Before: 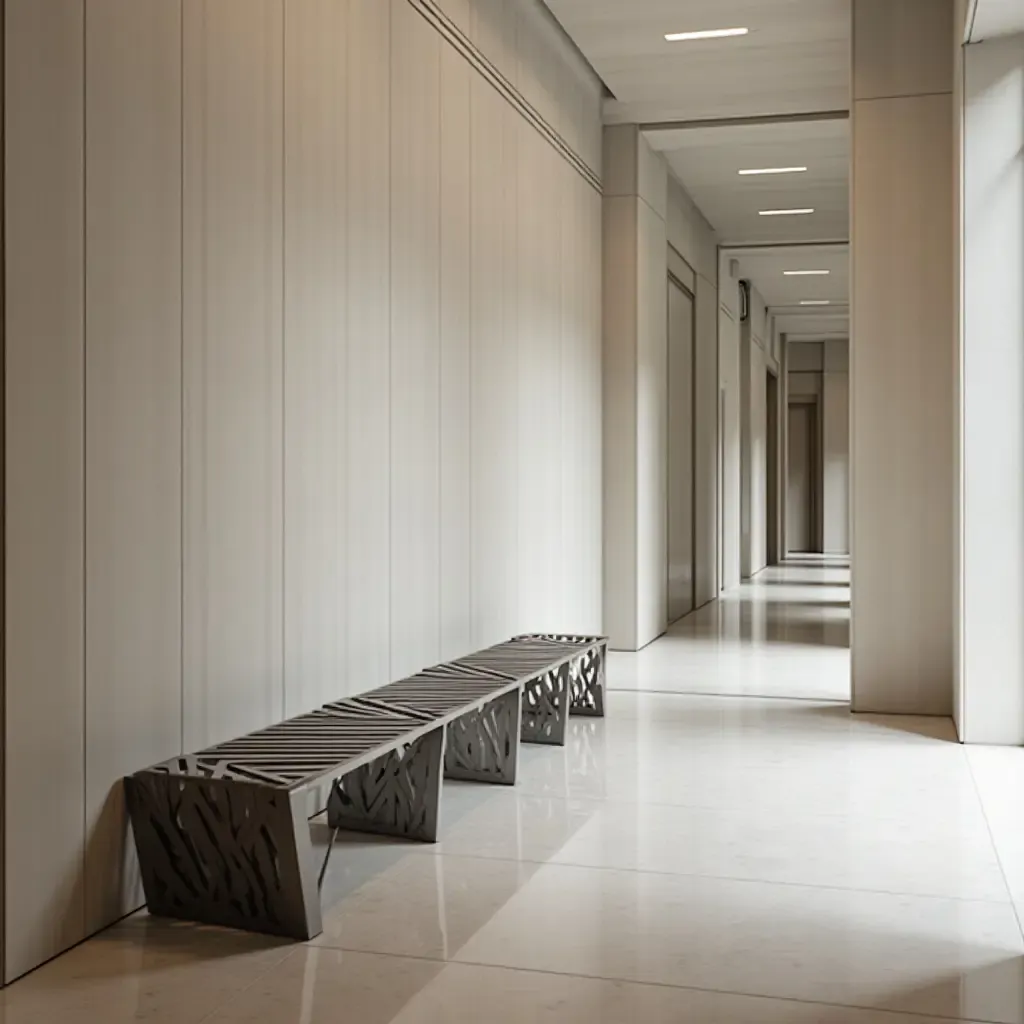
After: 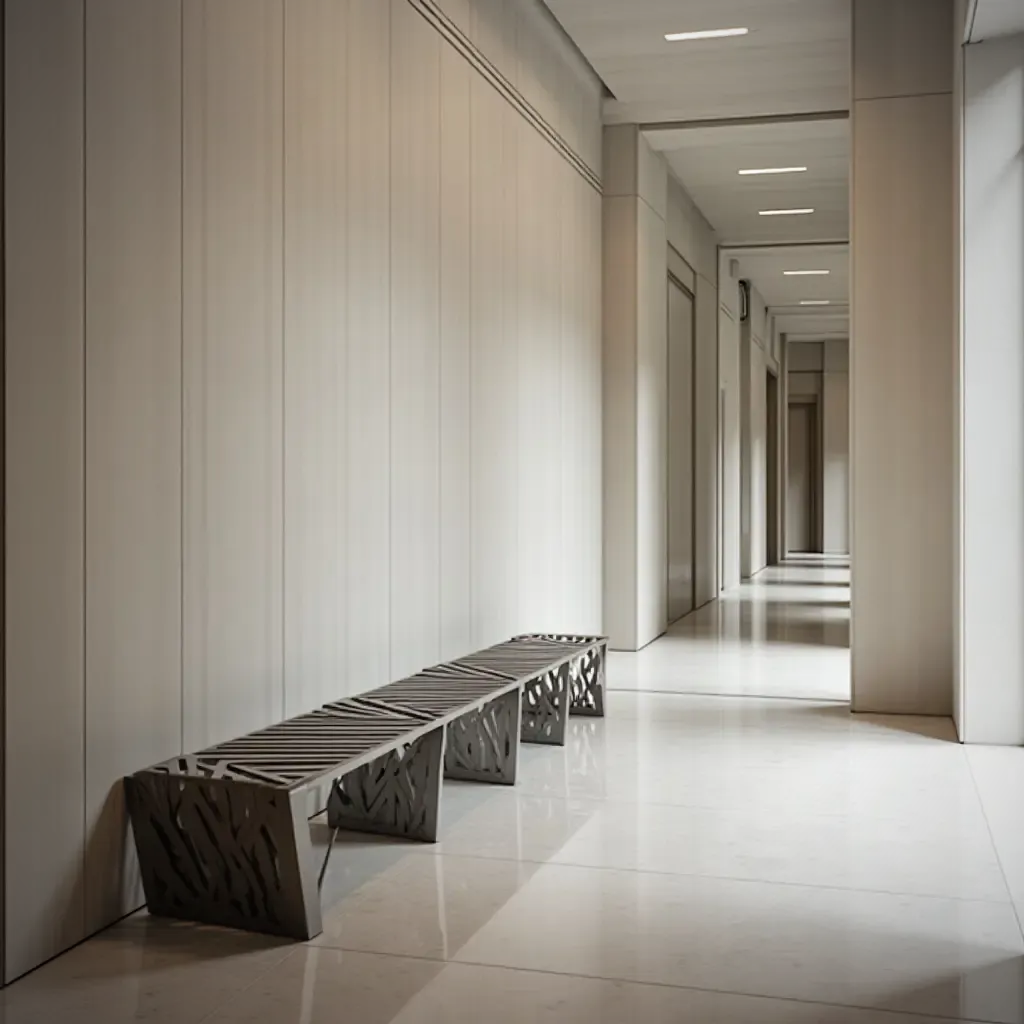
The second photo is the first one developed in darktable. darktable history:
vignetting: fall-off radius 61.11%
